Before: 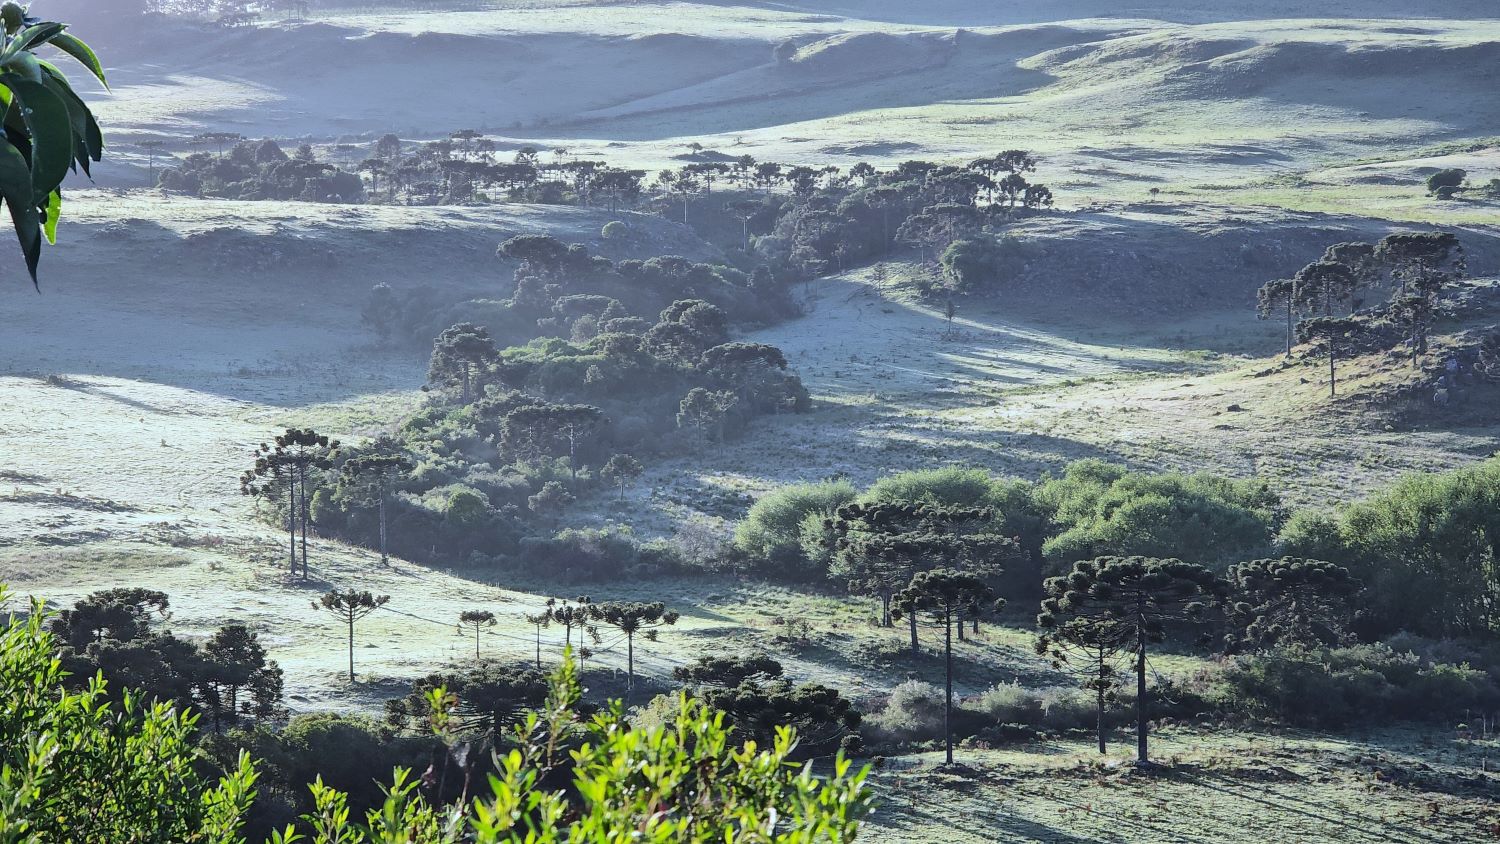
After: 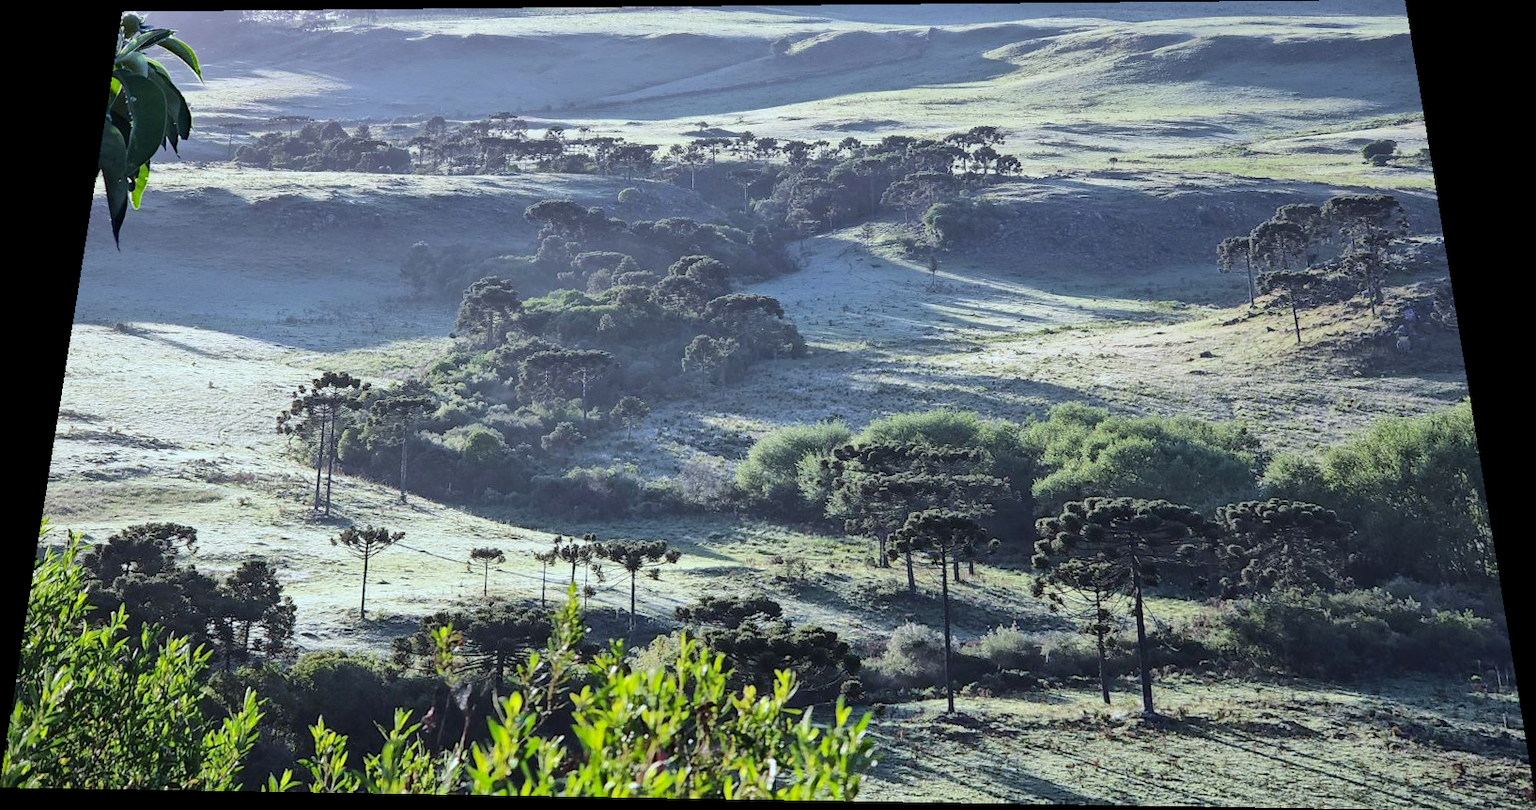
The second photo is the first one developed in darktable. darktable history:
rotate and perspective: rotation 0.128°, lens shift (vertical) -0.181, lens shift (horizontal) -0.044, shear 0.001, automatic cropping off
haze removal: compatibility mode true, adaptive false
